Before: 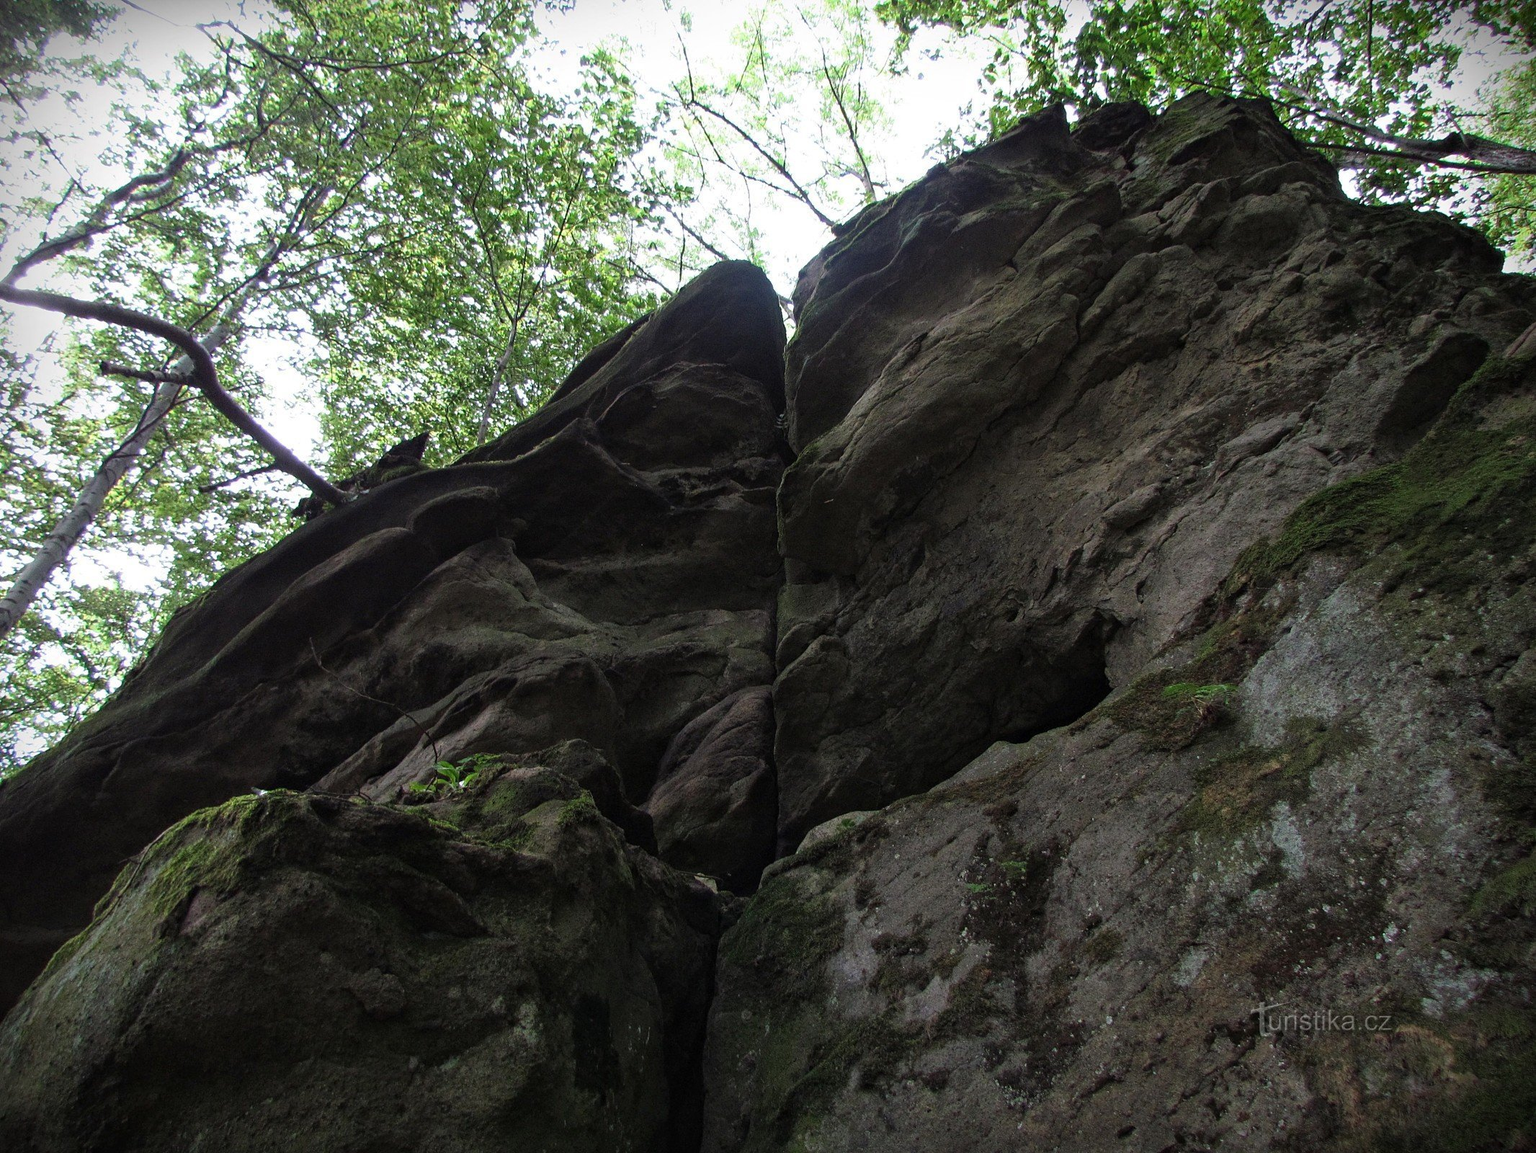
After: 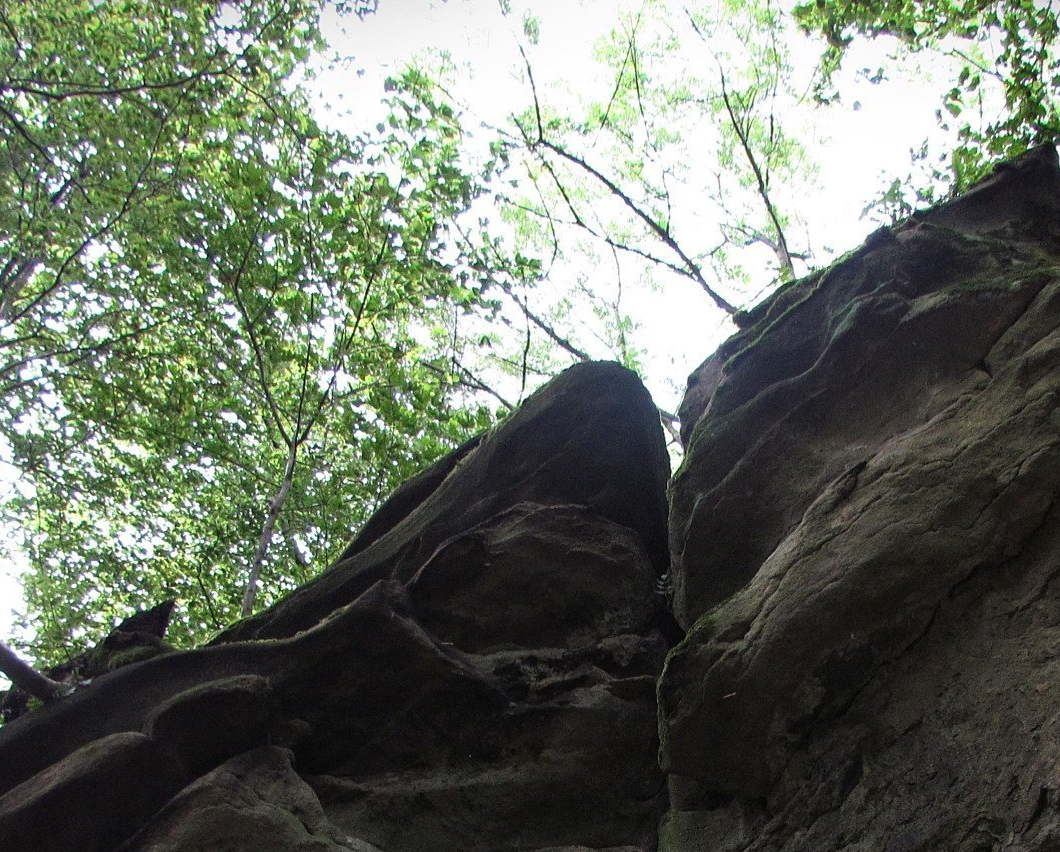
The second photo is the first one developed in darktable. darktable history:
crop: left 19.766%, right 30.477%, bottom 46.689%
